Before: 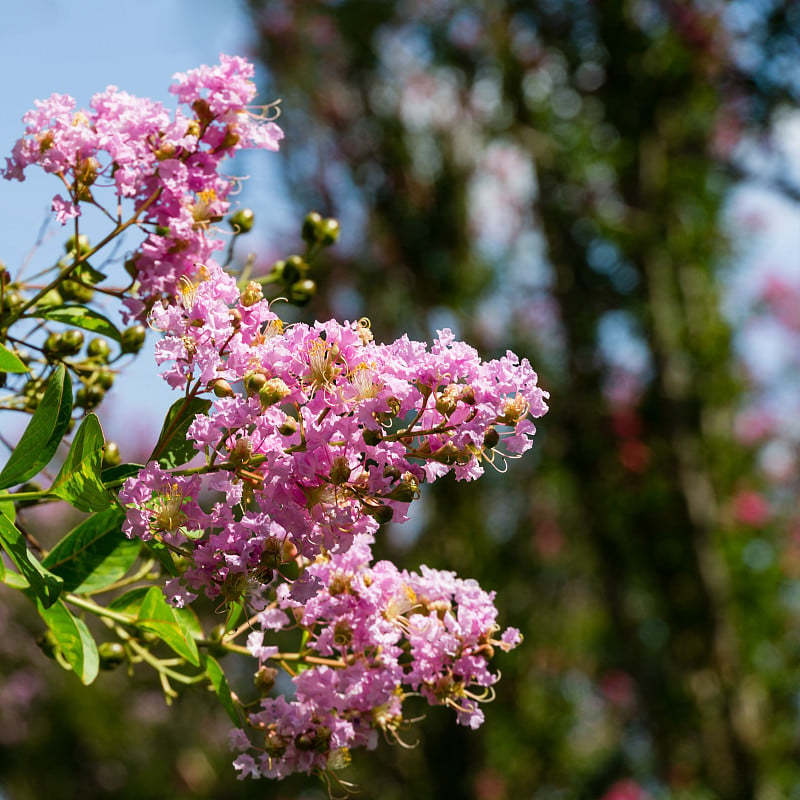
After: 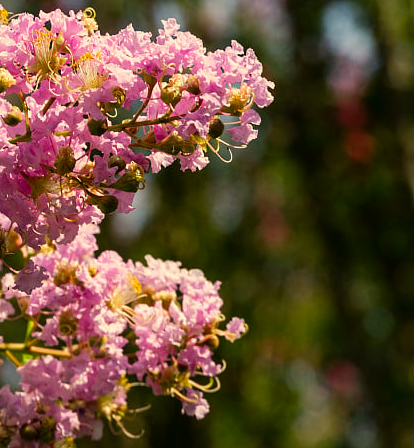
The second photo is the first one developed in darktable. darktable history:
color correction: highlights a* 2.72, highlights b* 22.8
crop: left 34.479%, top 38.822%, right 13.718%, bottom 5.172%
